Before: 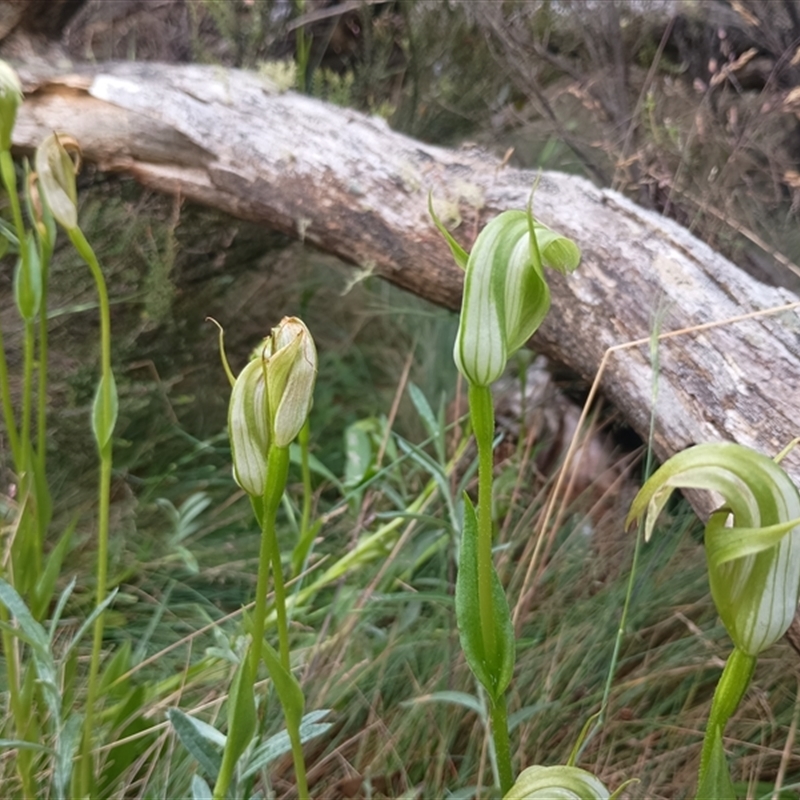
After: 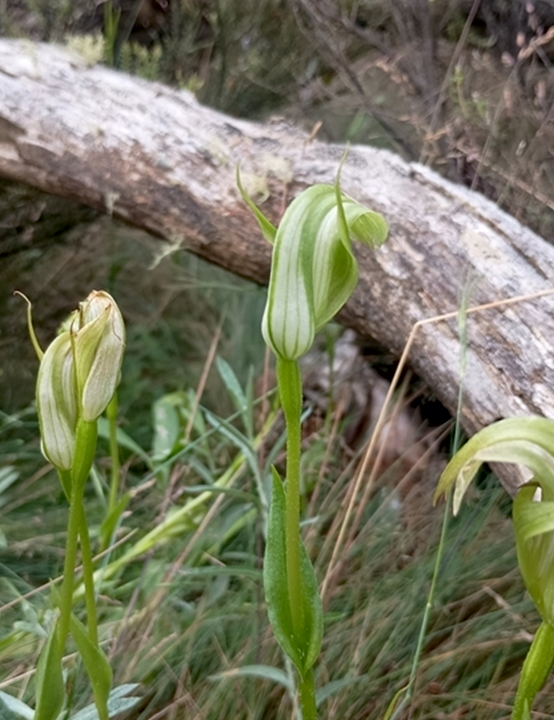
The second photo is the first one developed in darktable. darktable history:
exposure: black level correction 0.01, exposure 0.017 EV, compensate highlight preservation false
contrast brightness saturation: saturation -0.095
crop and rotate: left 24.079%, top 3.327%, right 6.595%, bottom 6.65%
